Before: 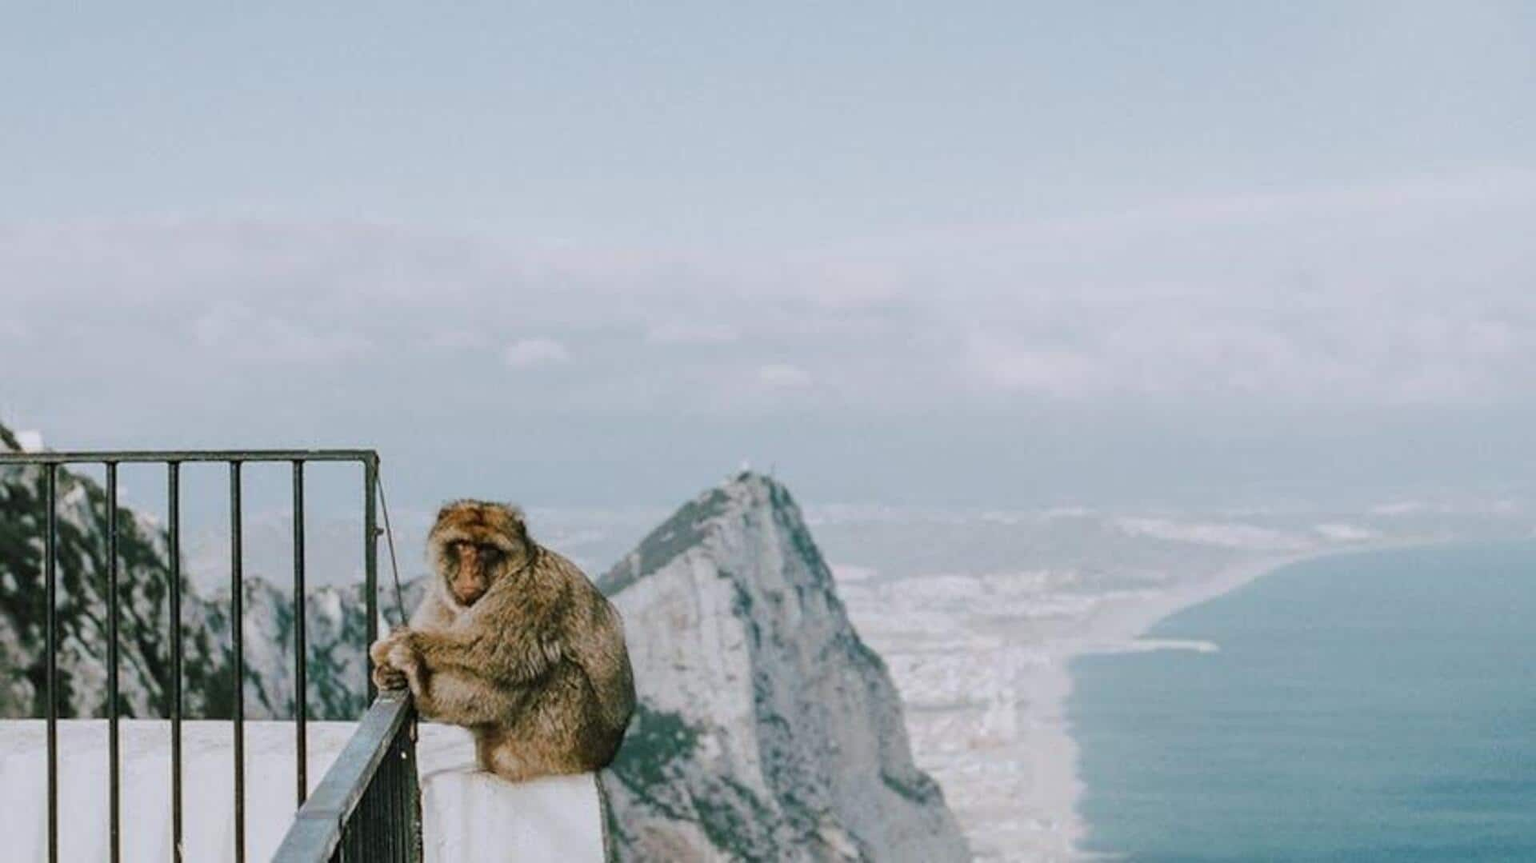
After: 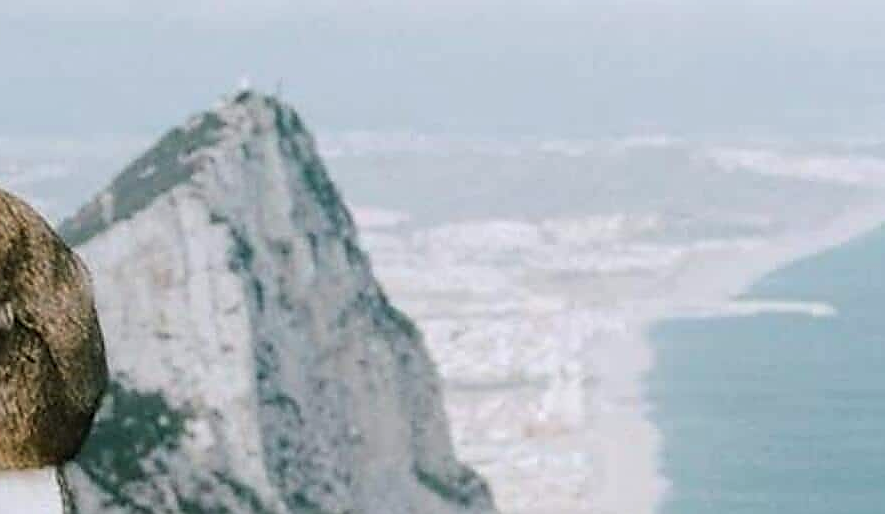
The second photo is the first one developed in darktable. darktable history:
crop: left 35.795%, top 46.298%, right 18.107%, bottom 5.974%
sharpen: radius 1.388, amount 1.268, threshold 0.802
tone equalizer: -8 EV -0.446 EV, -7 EV -0.386 EV, -6 EV -0.314 EV, -5 EV -0.241 EV, -3 EV 0.201 EV, -2 EV 0.311 EV, -1 EV 0.366 EV, +0 EV 0.428 EV, smoothing diameter 2.06%, edges refinement/feathering 21.09, mask exposure compensation -1.57 EV, filter diffusion 5
